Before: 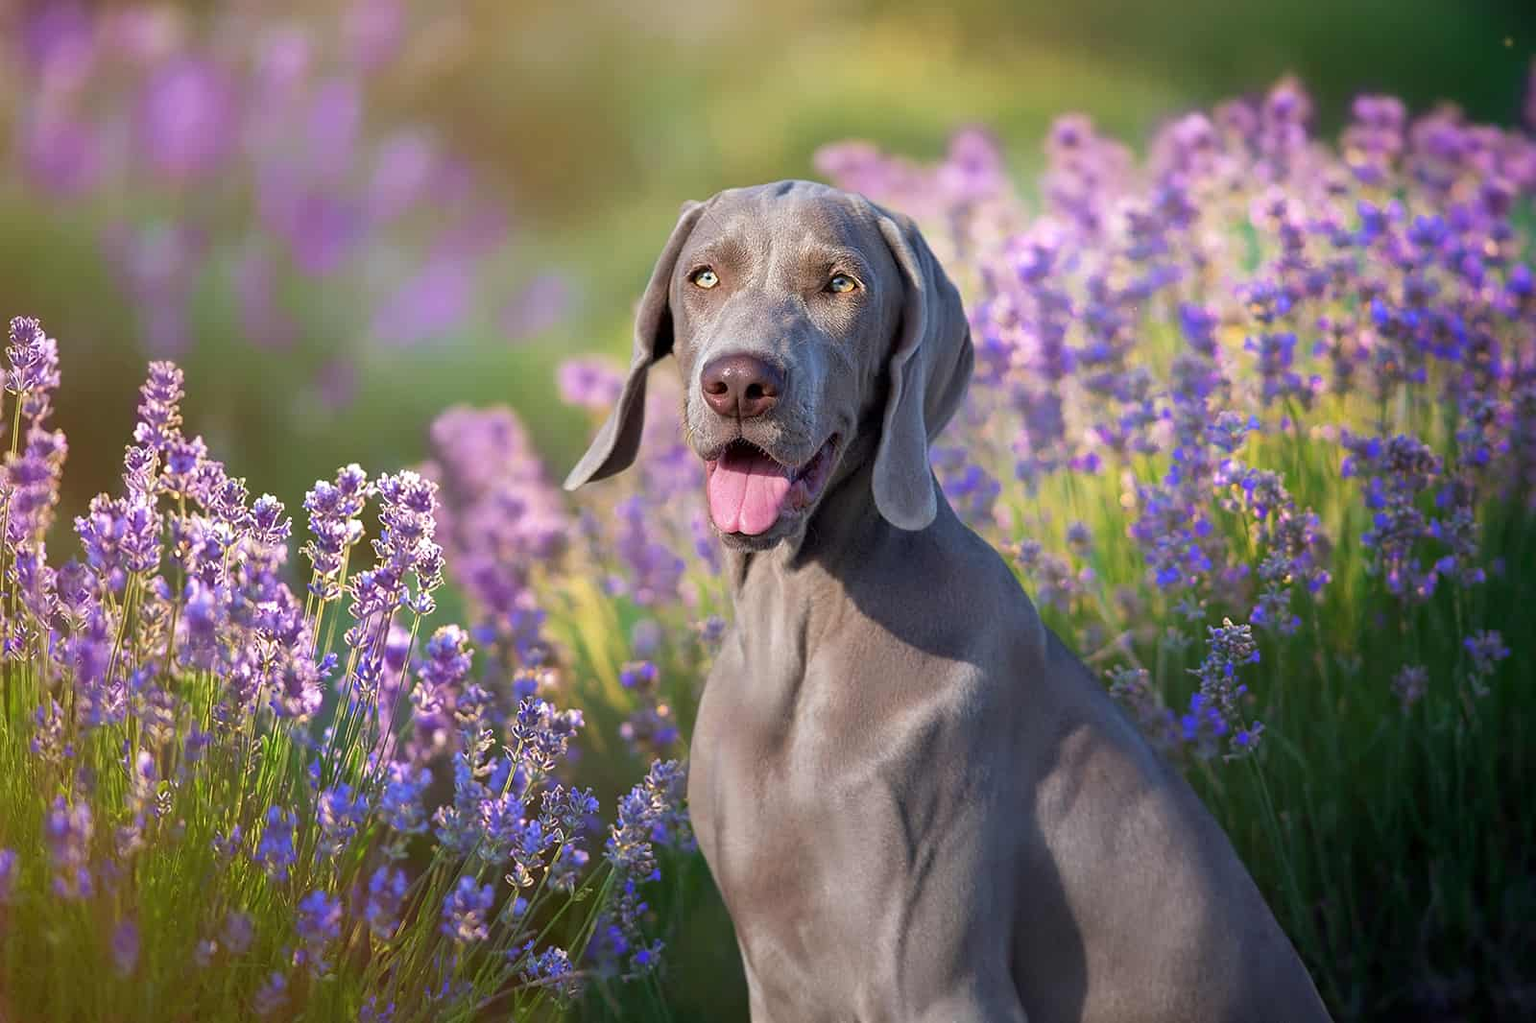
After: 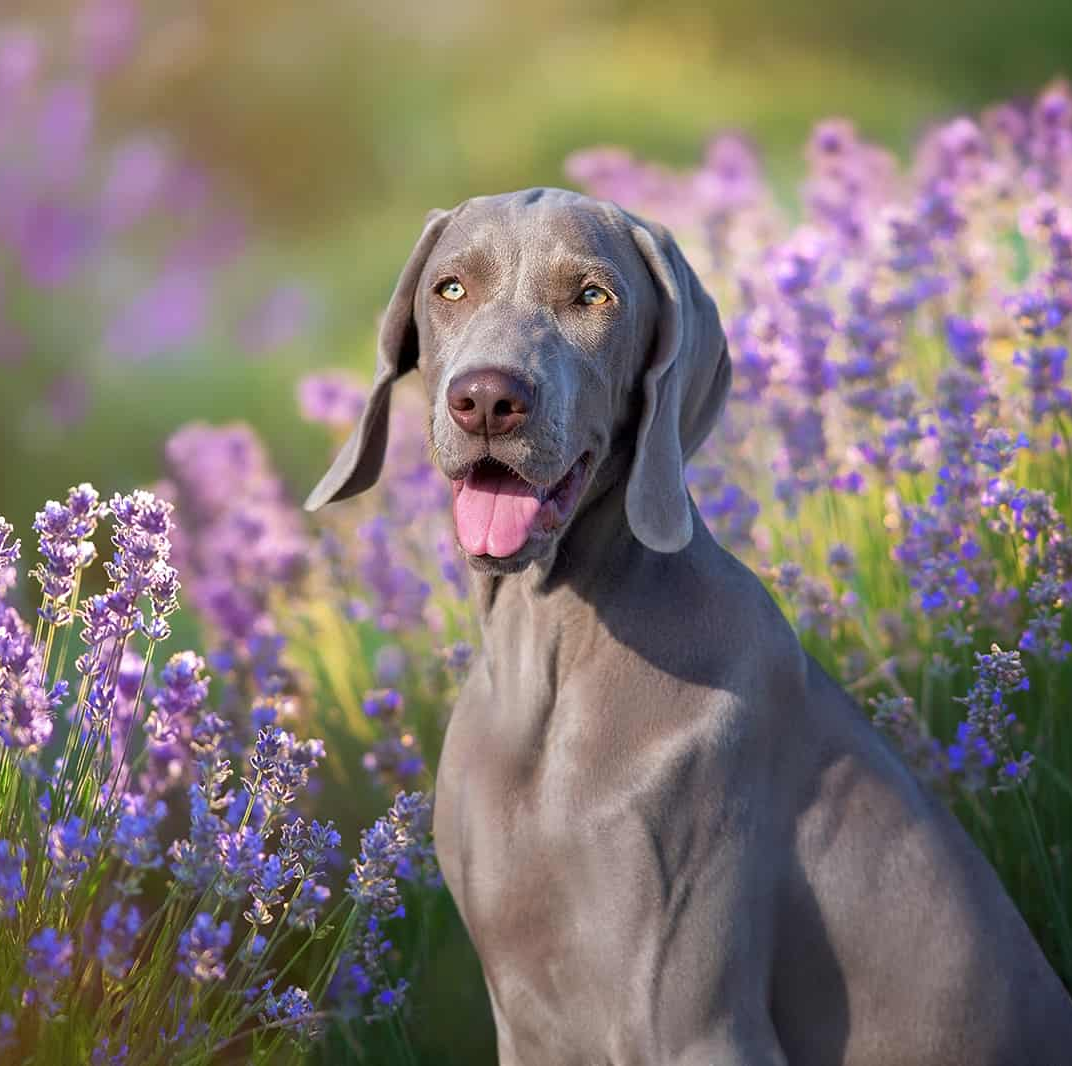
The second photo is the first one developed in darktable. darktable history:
crop and rotate: left 17.728%, right 15.241%
